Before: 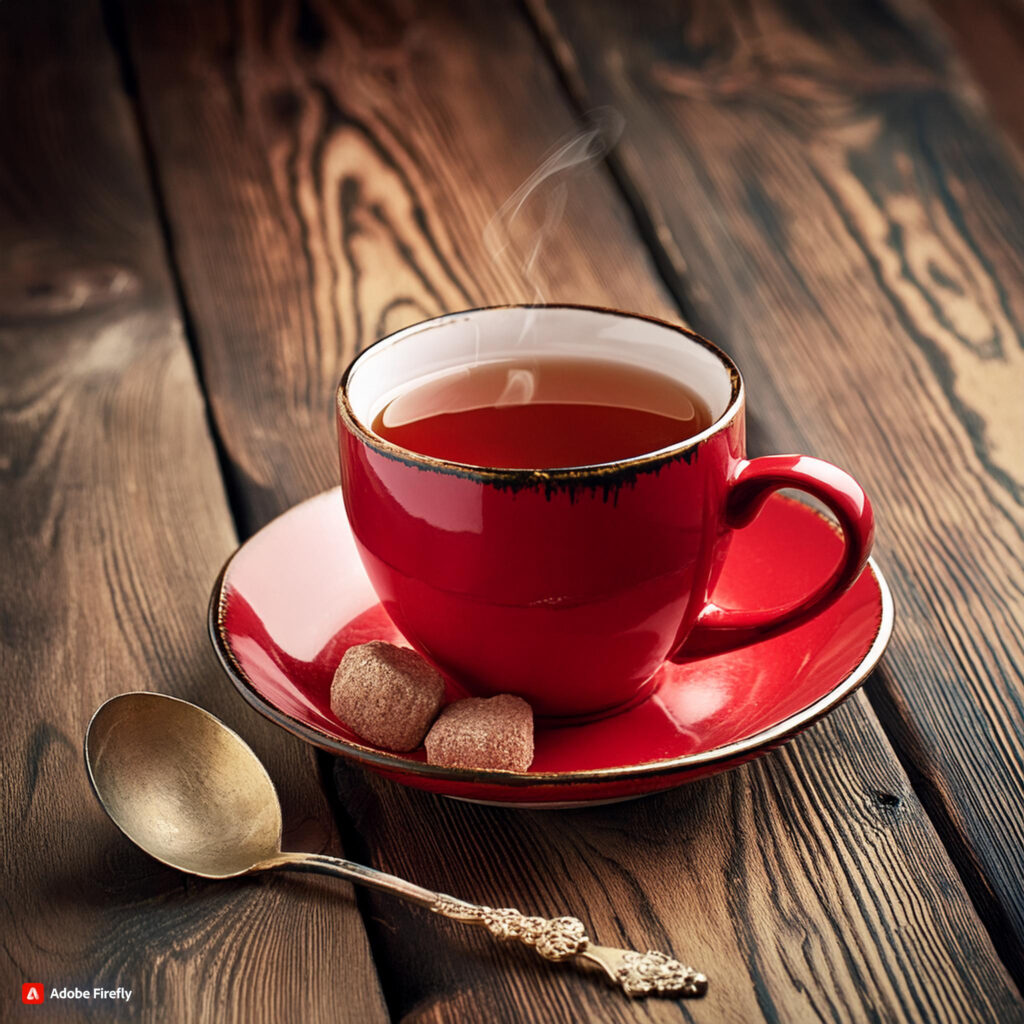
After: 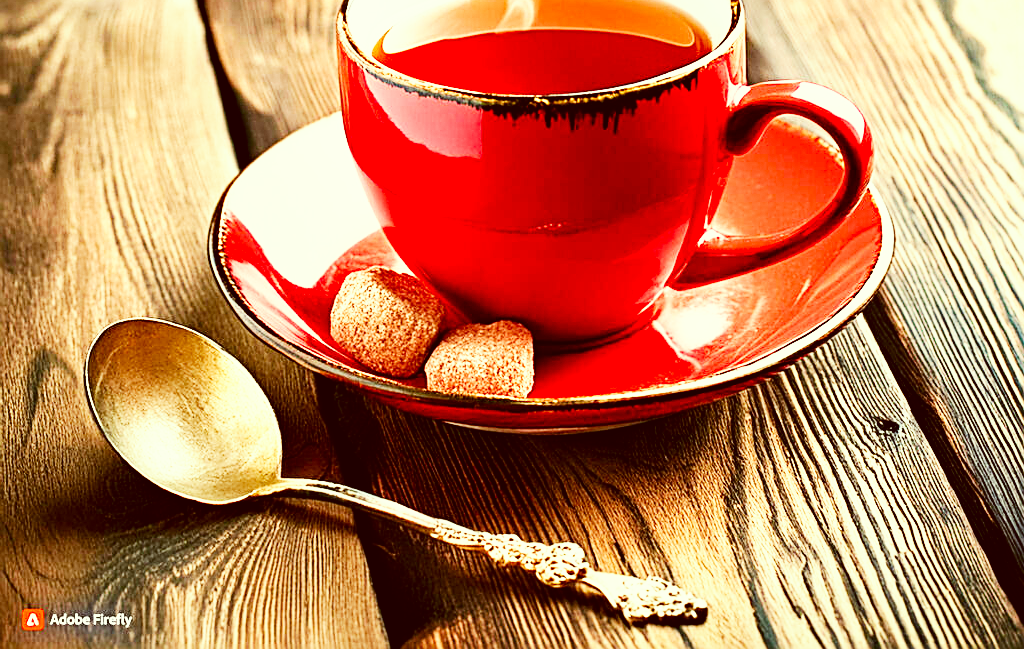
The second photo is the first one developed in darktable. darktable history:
exposure: exposure 0.656 EV, compensate exposure bias true, compensate highlight preservation false
sharpen: on, module defaults
crop and rotate: top 36.566%
haze removal: compatibility mode true, adaptive false
base curve: curves: ch0 [(0, 0) (0.007, 0.004) (0.027, 0.03) (0.046, 0.07) (0.207, 0.54) (0.442, 0.872) (0.673, 0.972) (1, 1)], preserve colors none
color correction: highlights a* -5.44, highlights b* 9.8, shadows a* 9.68, shadows b* 24.64
